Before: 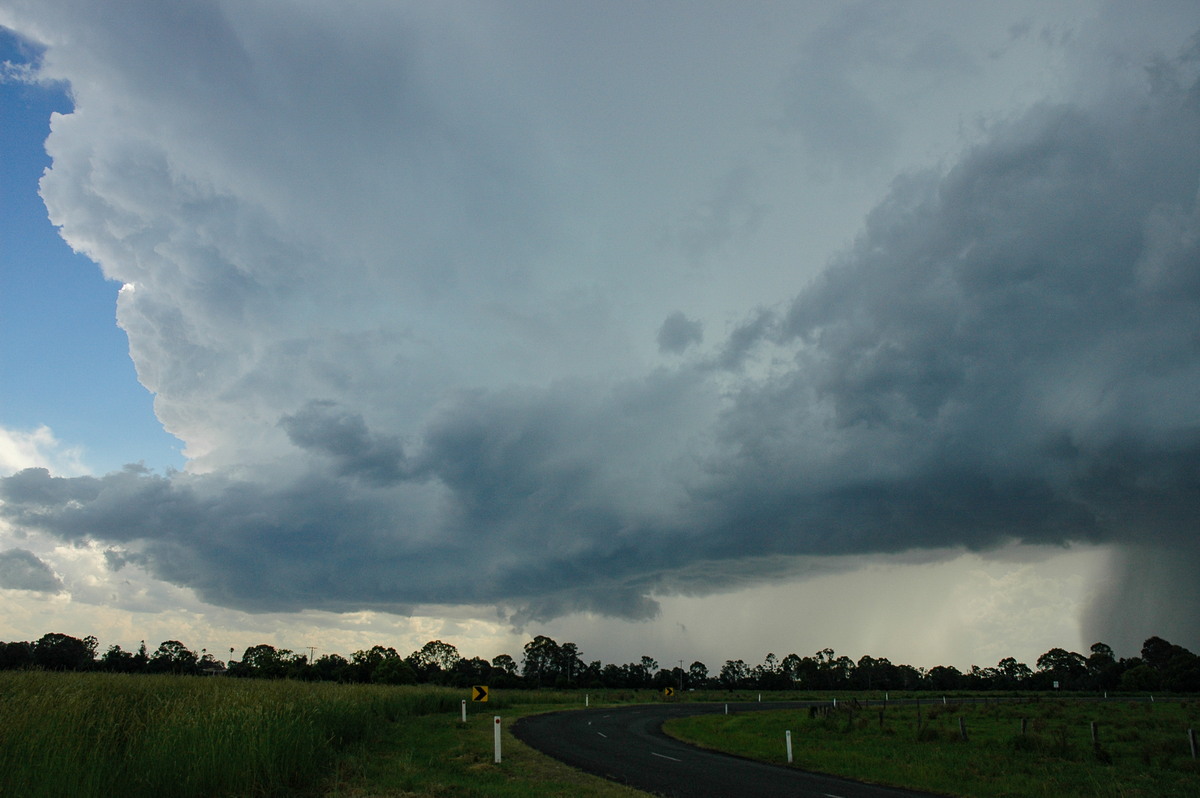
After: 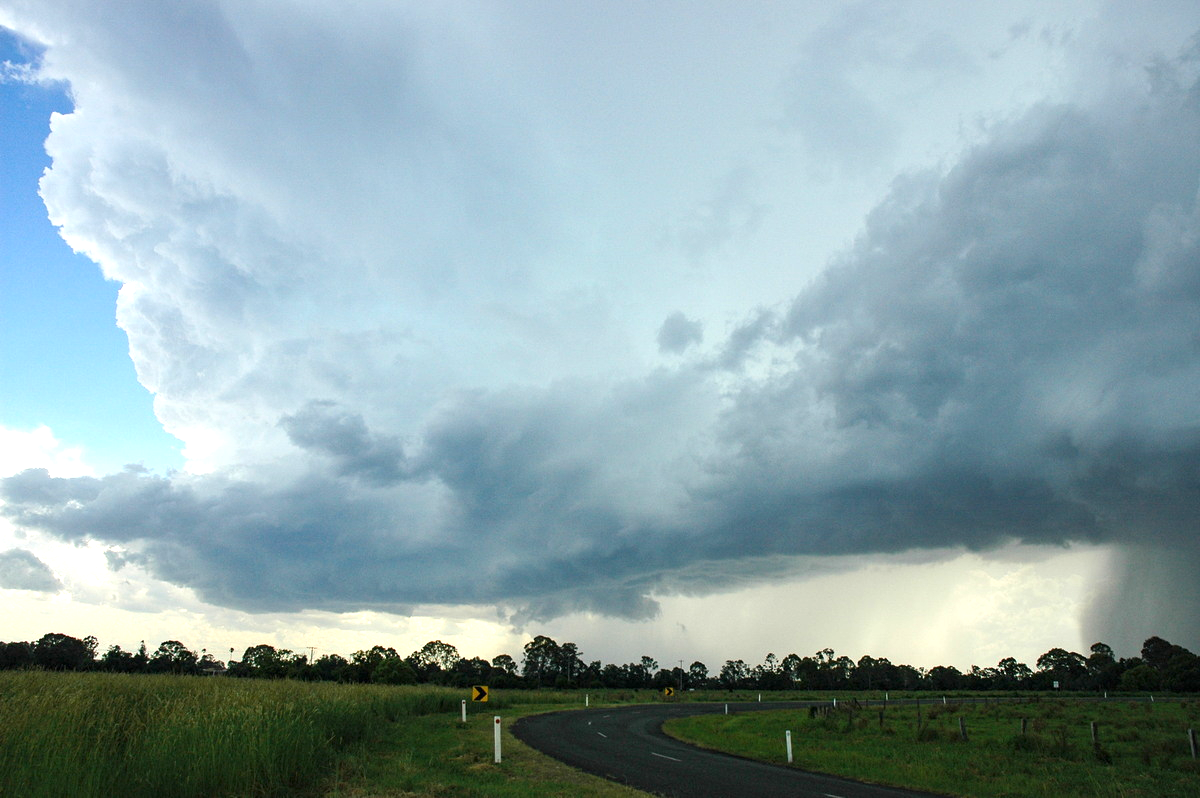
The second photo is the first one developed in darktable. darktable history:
exposure: exposure 1.073 EV, compensate highlight preservation false
